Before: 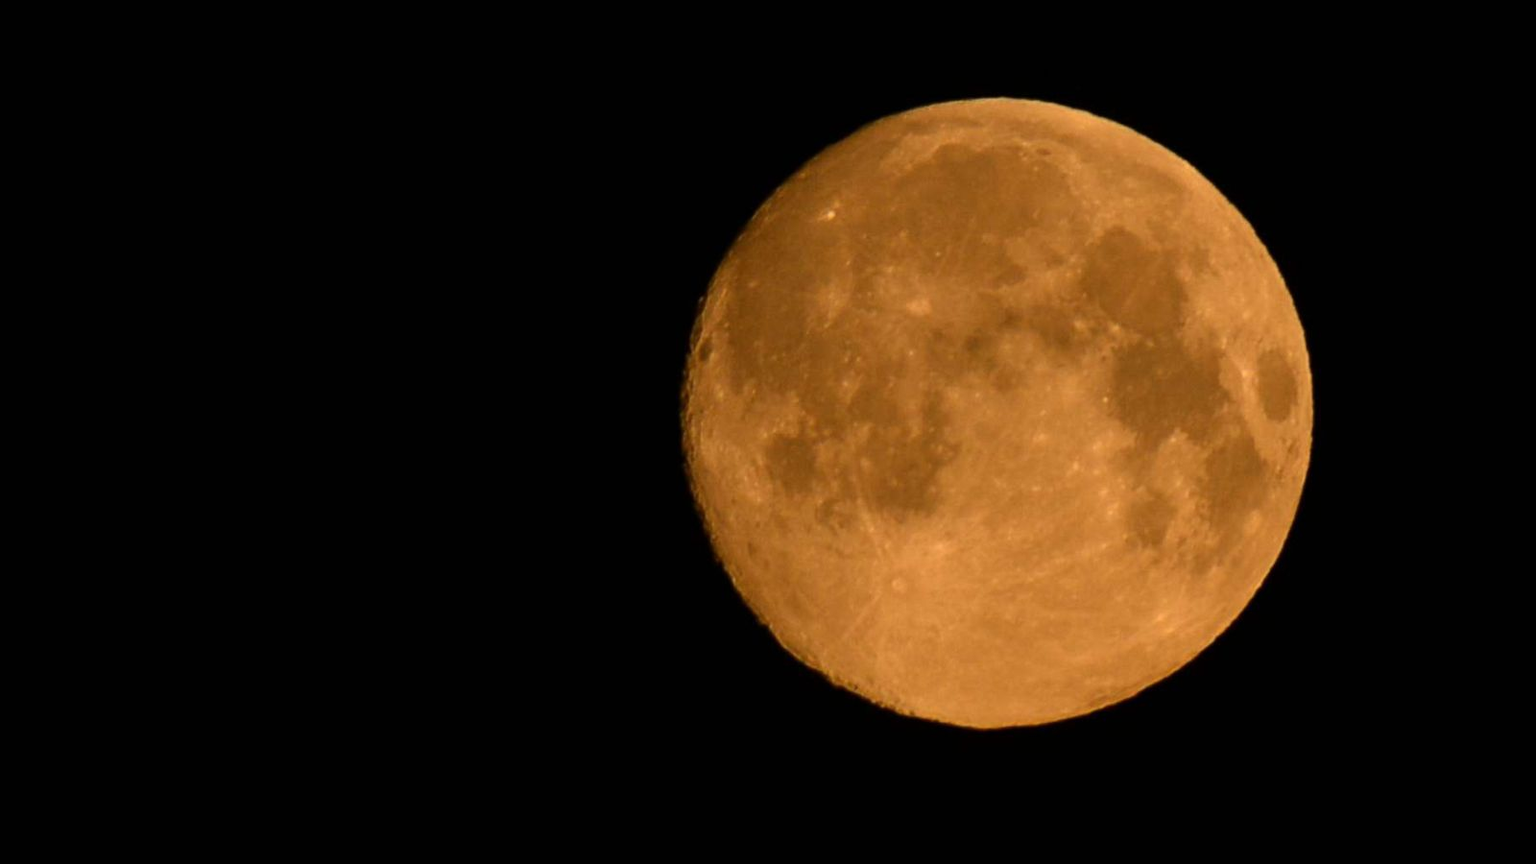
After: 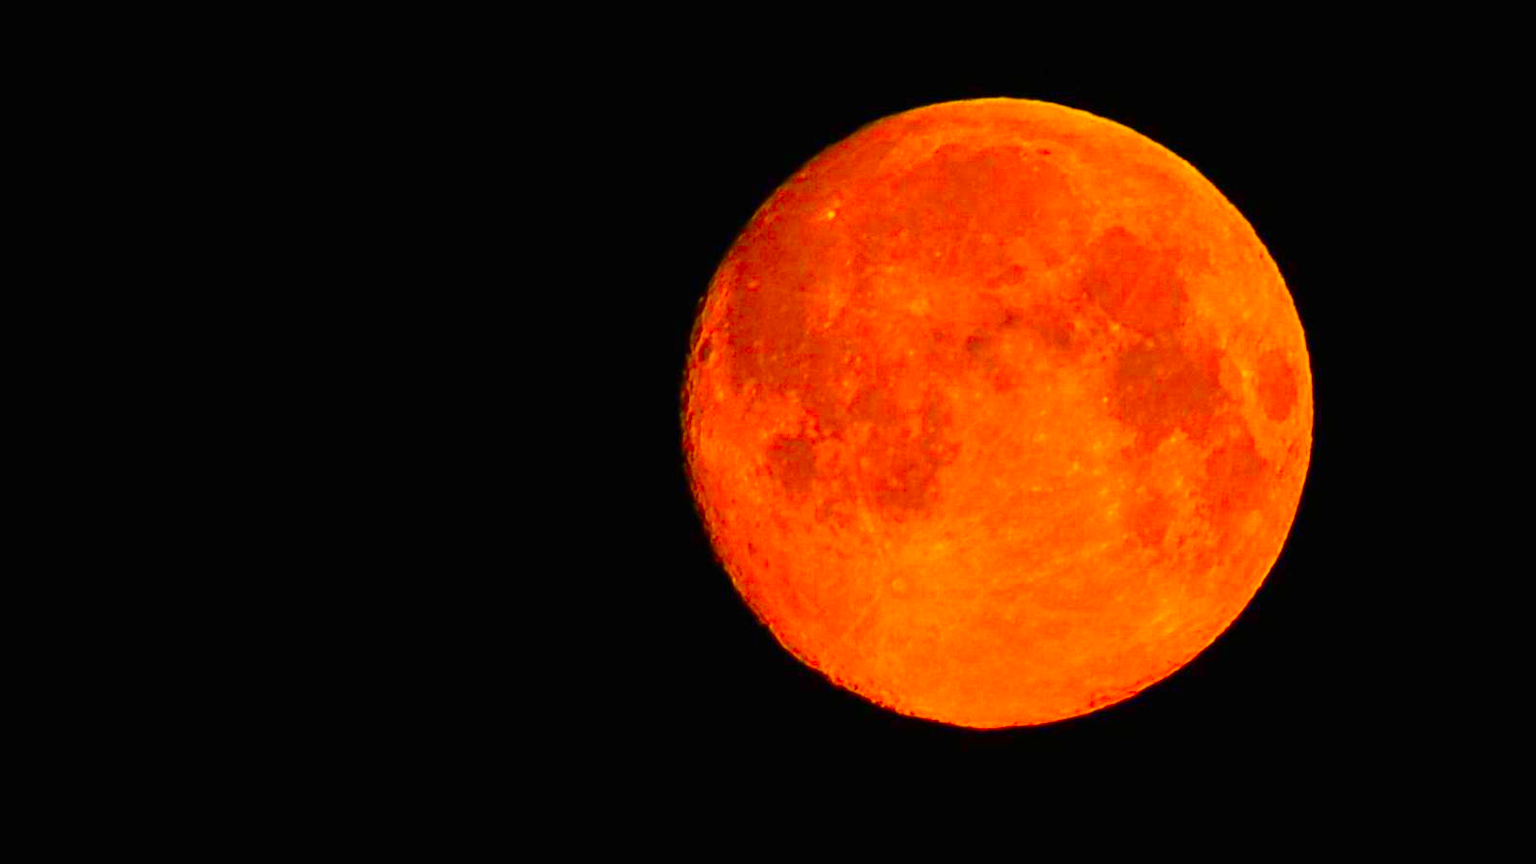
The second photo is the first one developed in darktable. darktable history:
exposure: black level correction 0, exposure 0.703 EV, compensate highlight preservation false
color correction: highlights a* 1.69, highlights b* -1.63, saturation 2.46
